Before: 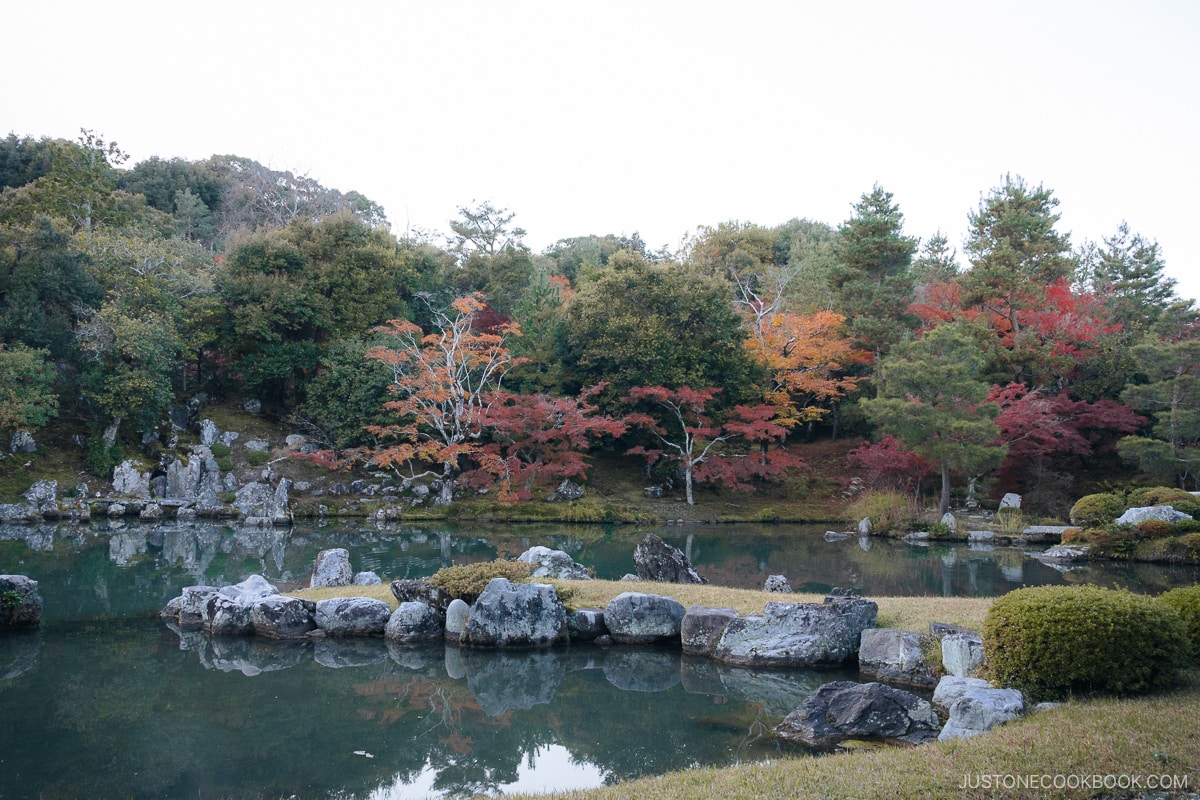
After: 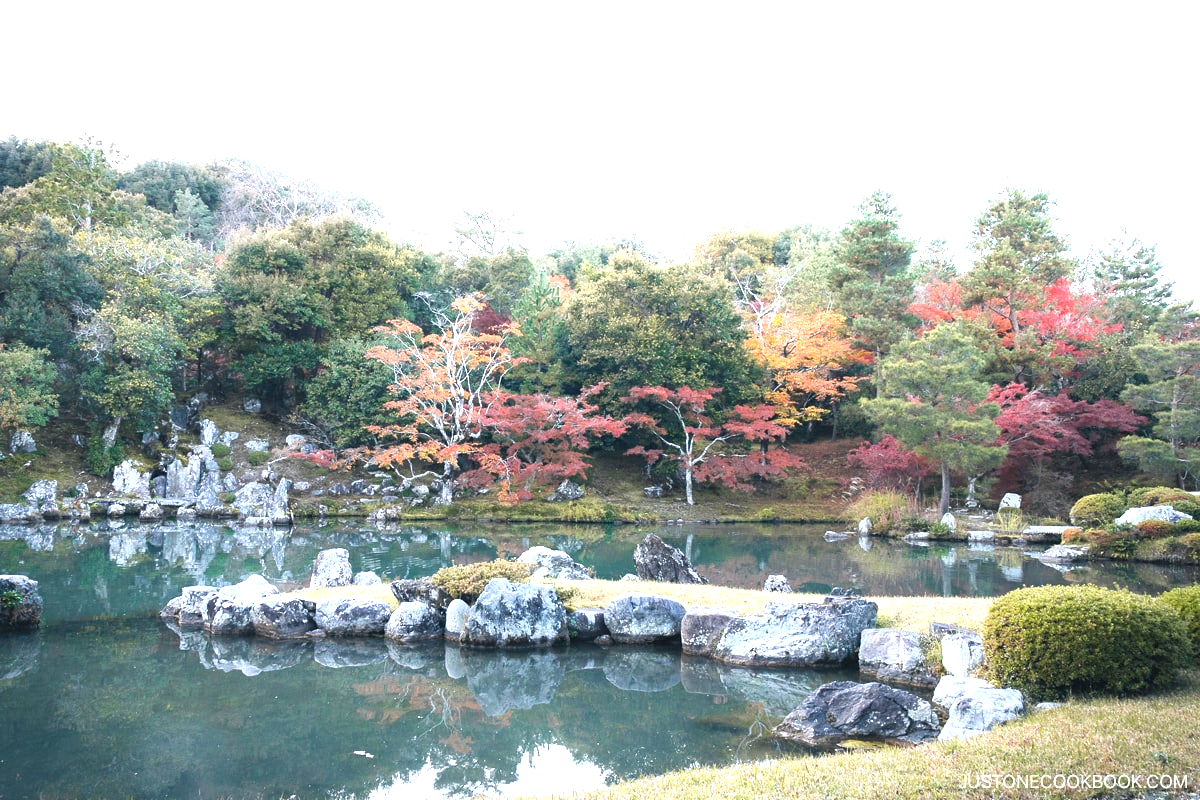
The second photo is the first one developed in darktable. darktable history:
exposure: black level correction 0, exposure 1.628 EV, compensate highlight preservation false
